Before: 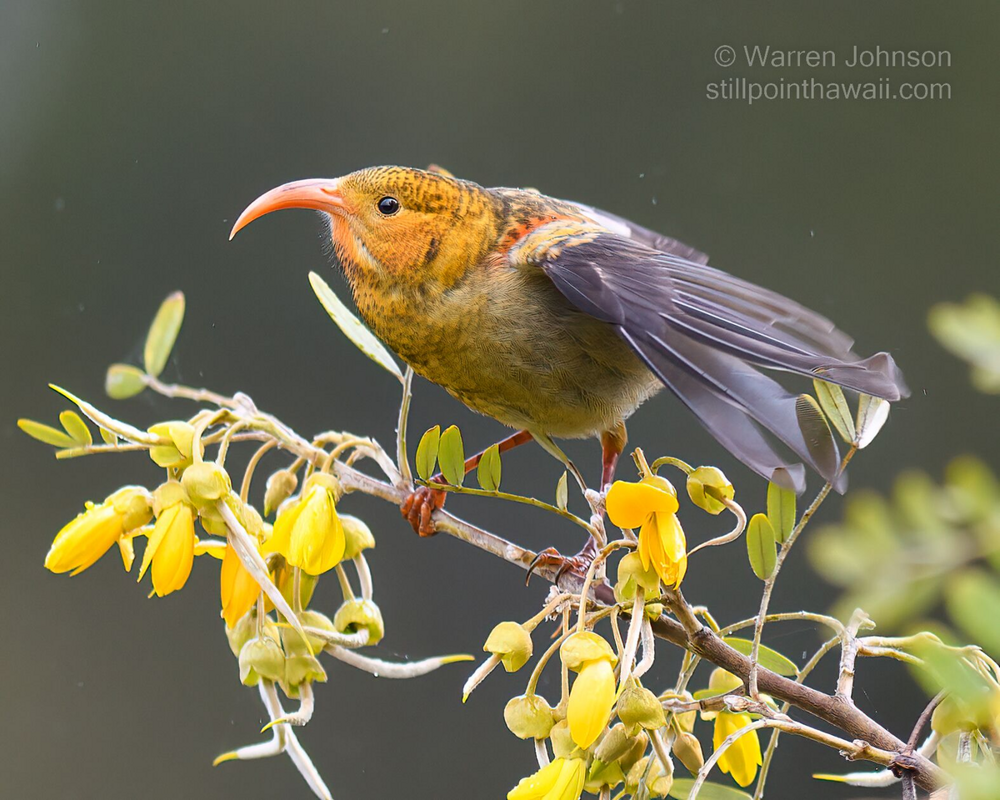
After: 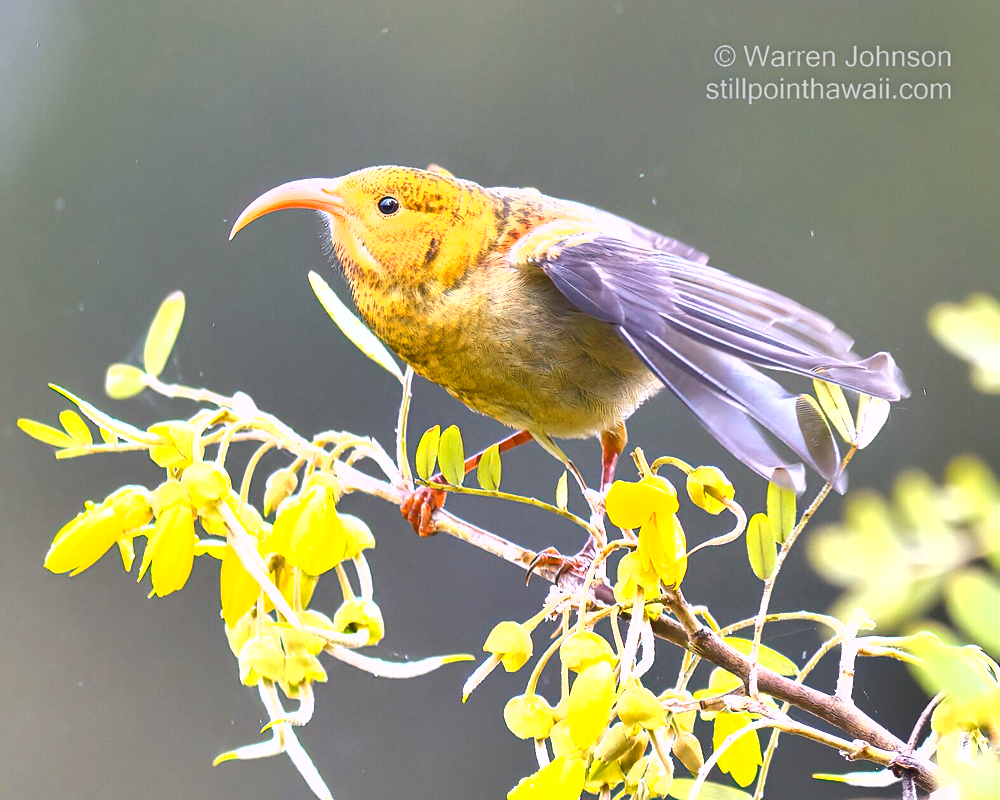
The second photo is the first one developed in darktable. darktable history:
shadows and highlights: highlights color adjustment 0%, low approximation 0.01, soften with gaussian
exposure: black level correction 0, exposure 1 EV, compensate exposure bias true, compensate highlight preservation false
levels: levels [0, 0.435, 0.917]
white balance: red 1.004, blue 1.096
